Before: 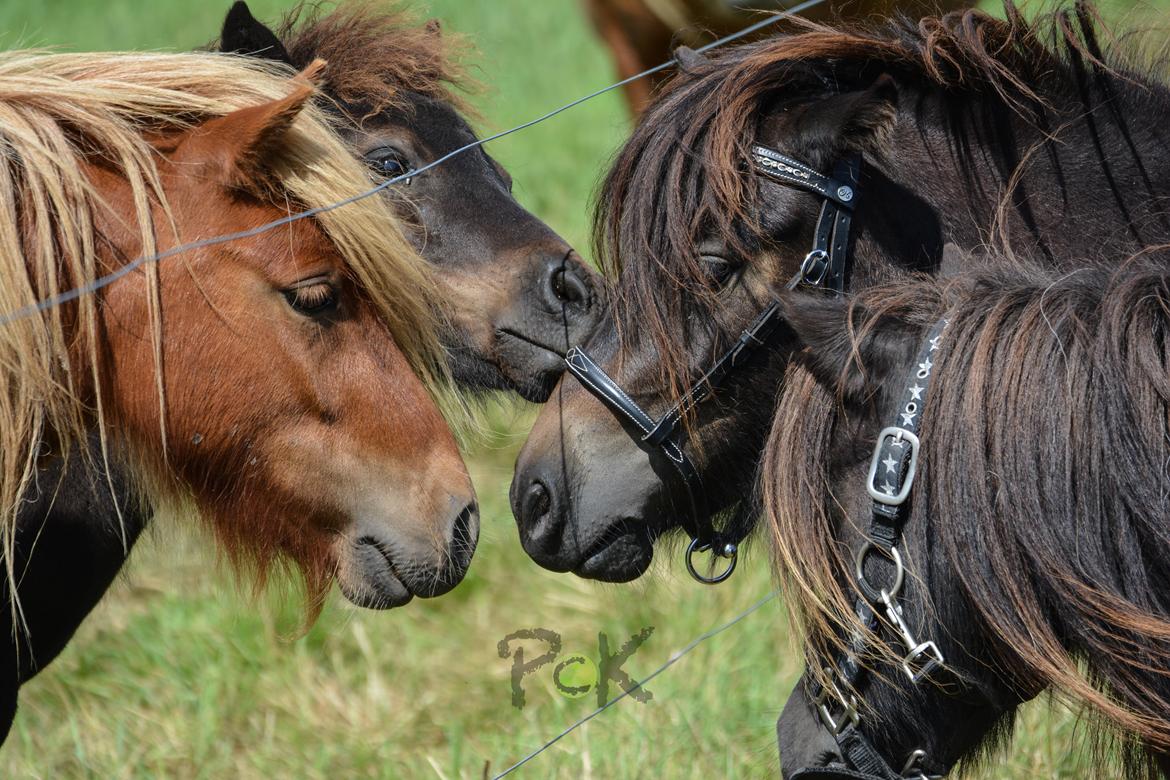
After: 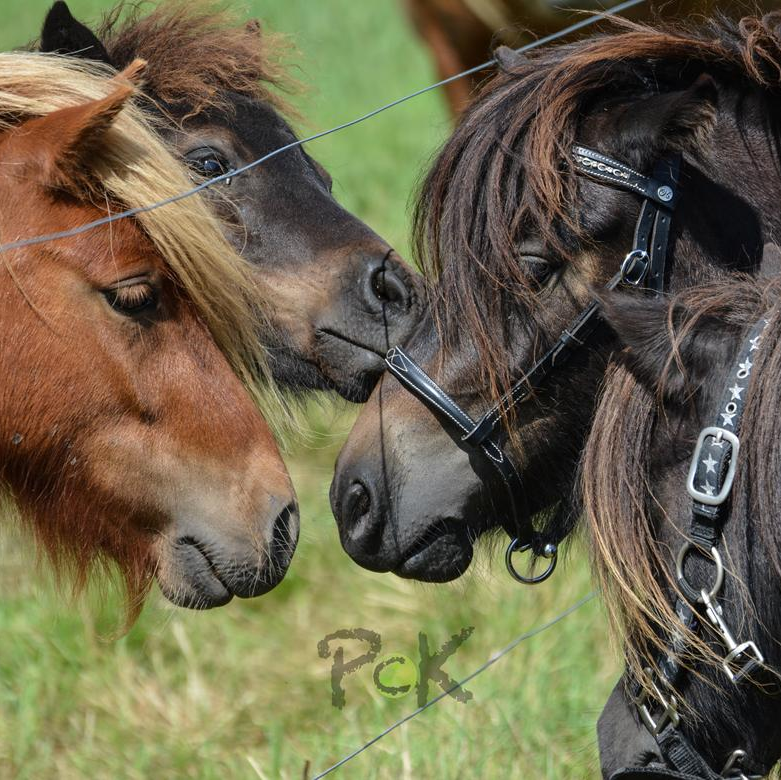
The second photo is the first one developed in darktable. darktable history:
crop: left 15.419%, right 17.797%
